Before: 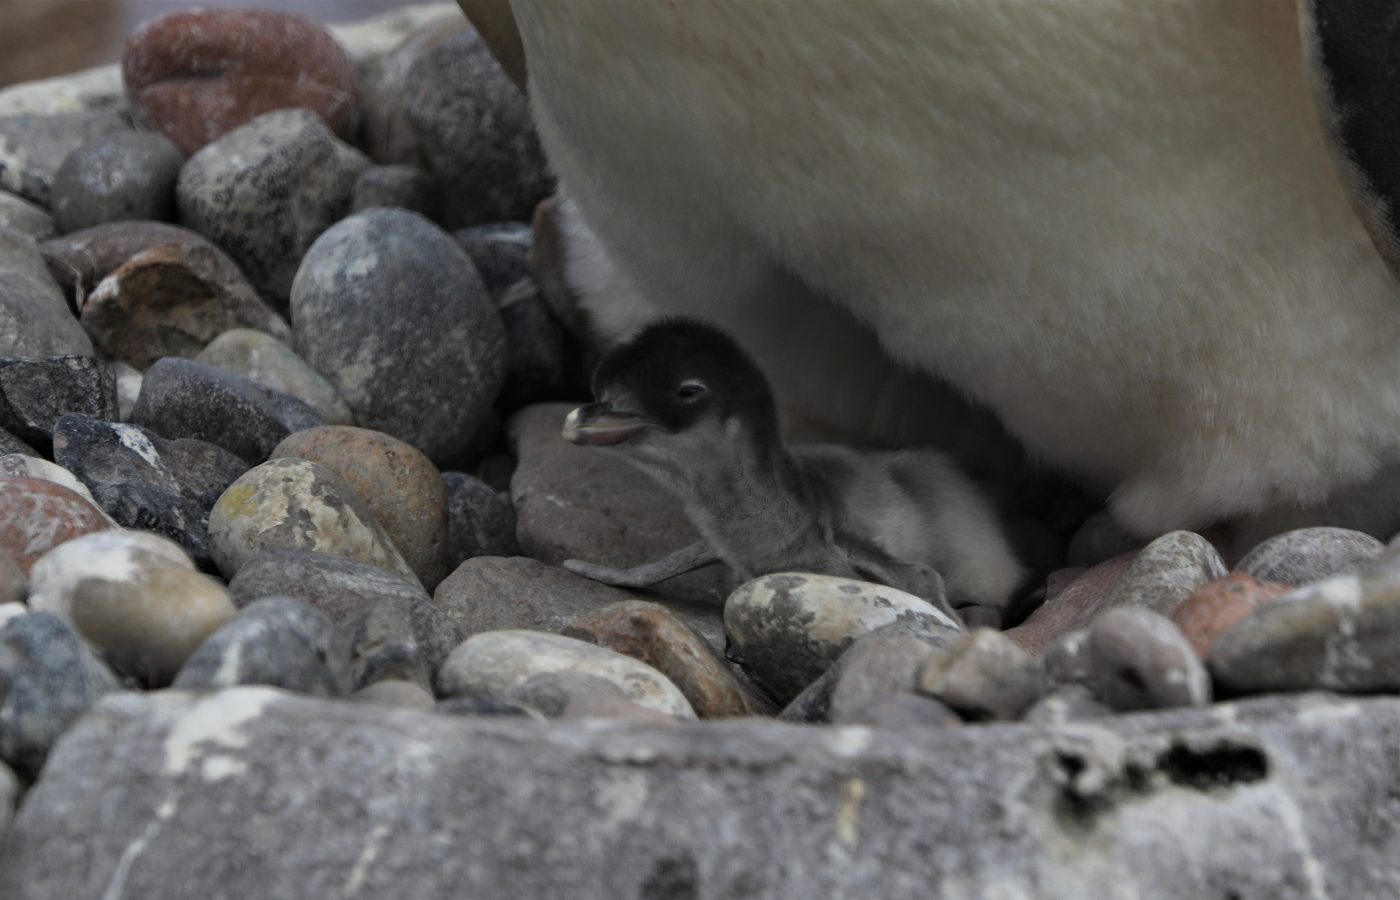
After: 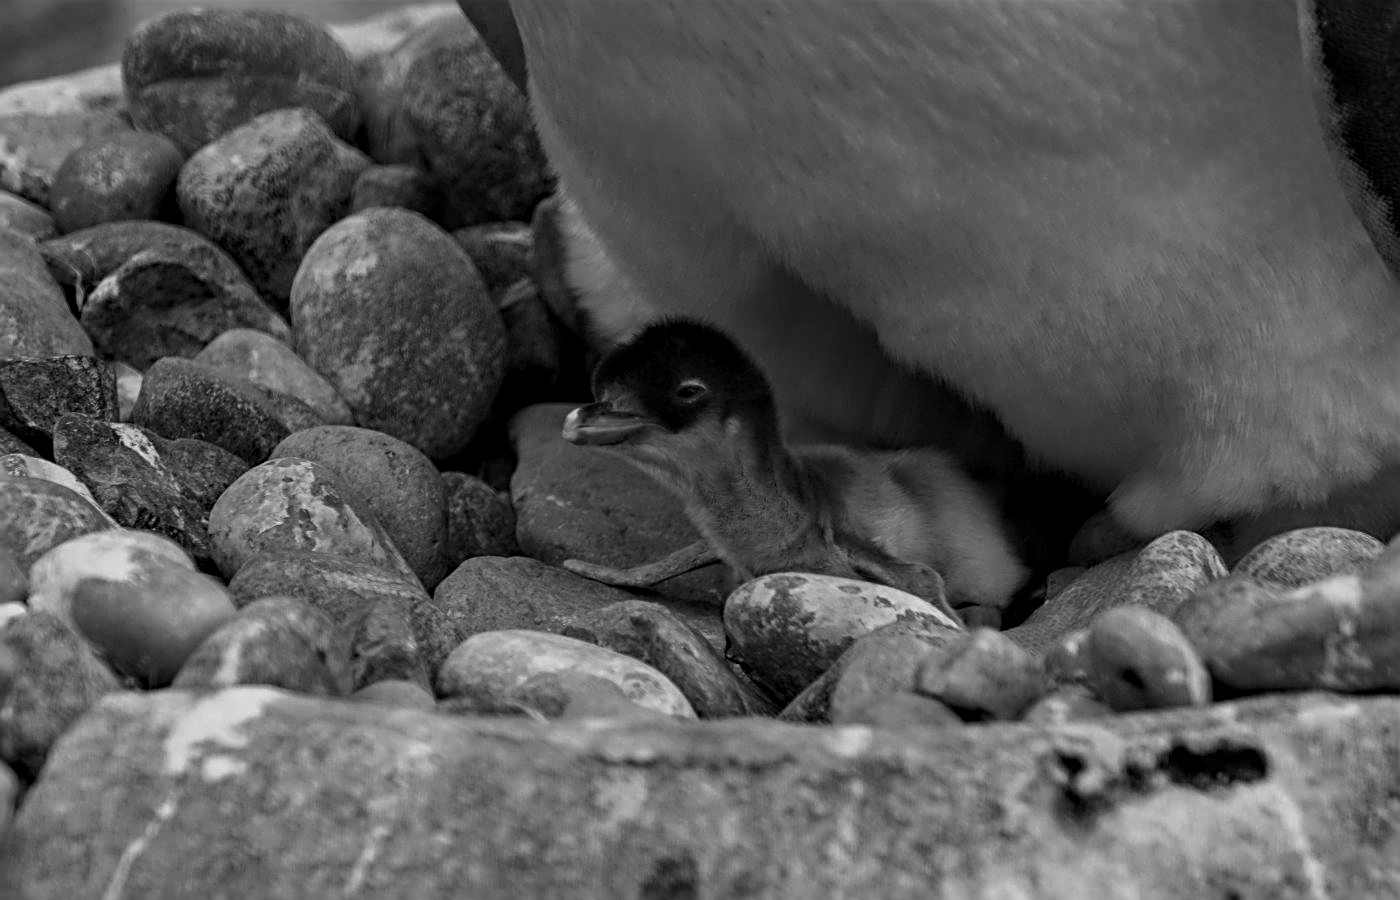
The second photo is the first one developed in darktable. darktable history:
local contrast: on, module defaults
color calibration: output gray [0.21, 0.42, 0.37, 0], illuminant same as pipeline (D50), adaptation XYZ, x 0.346, y 0.358, temperature 5011.23 K
sharpen: radius 3.116
